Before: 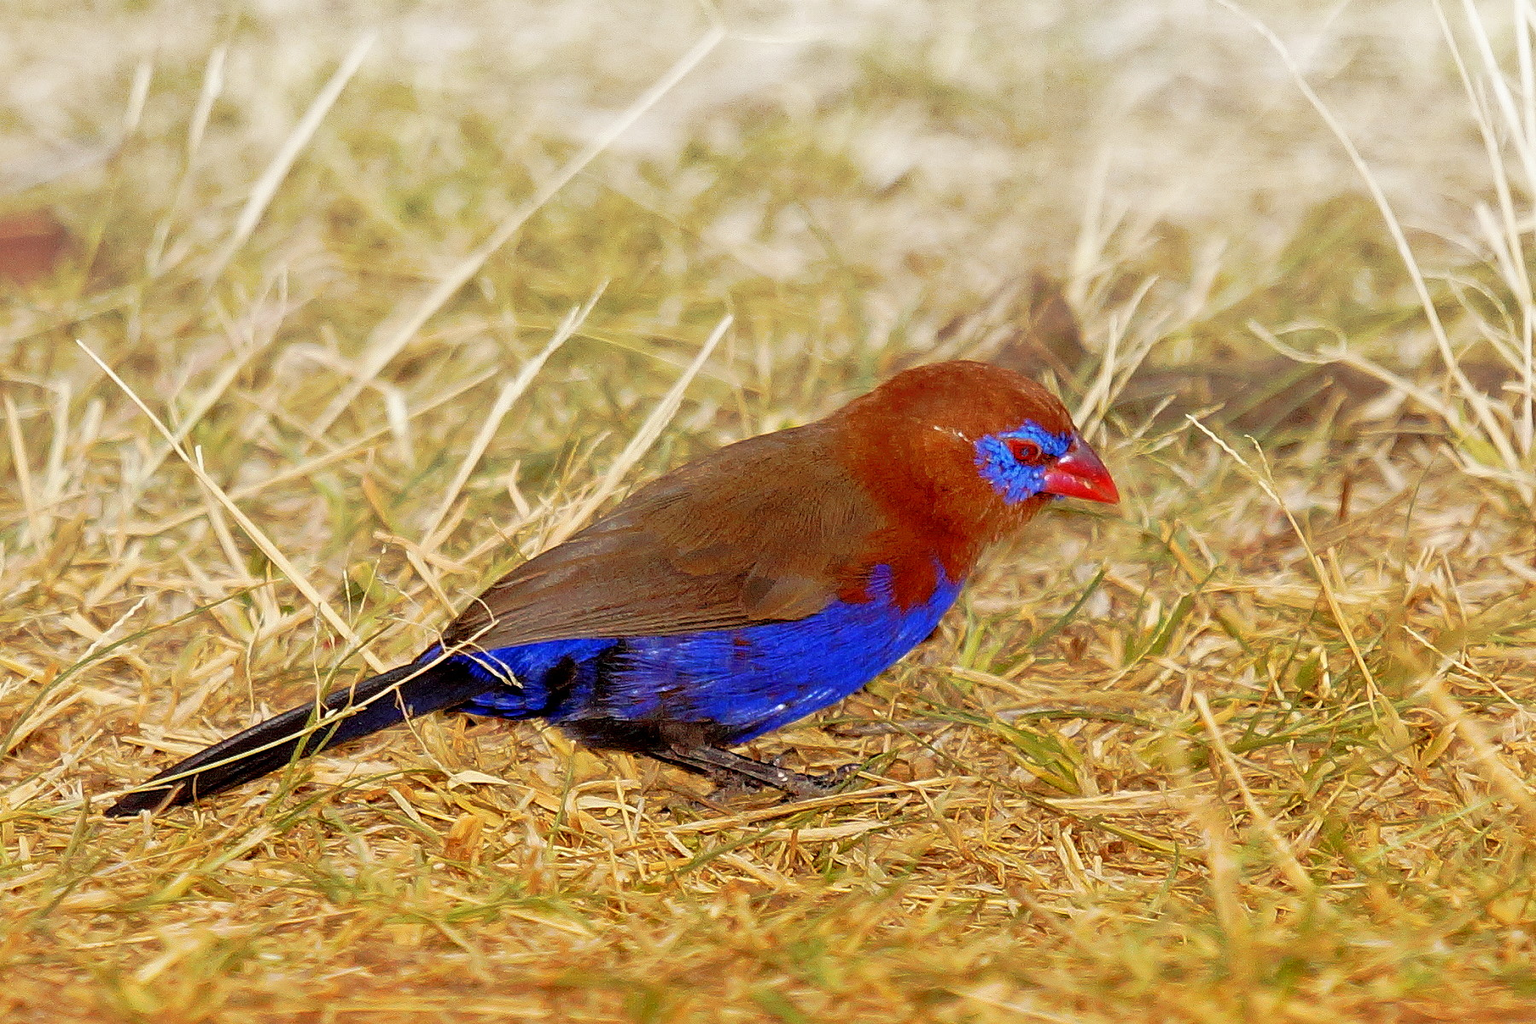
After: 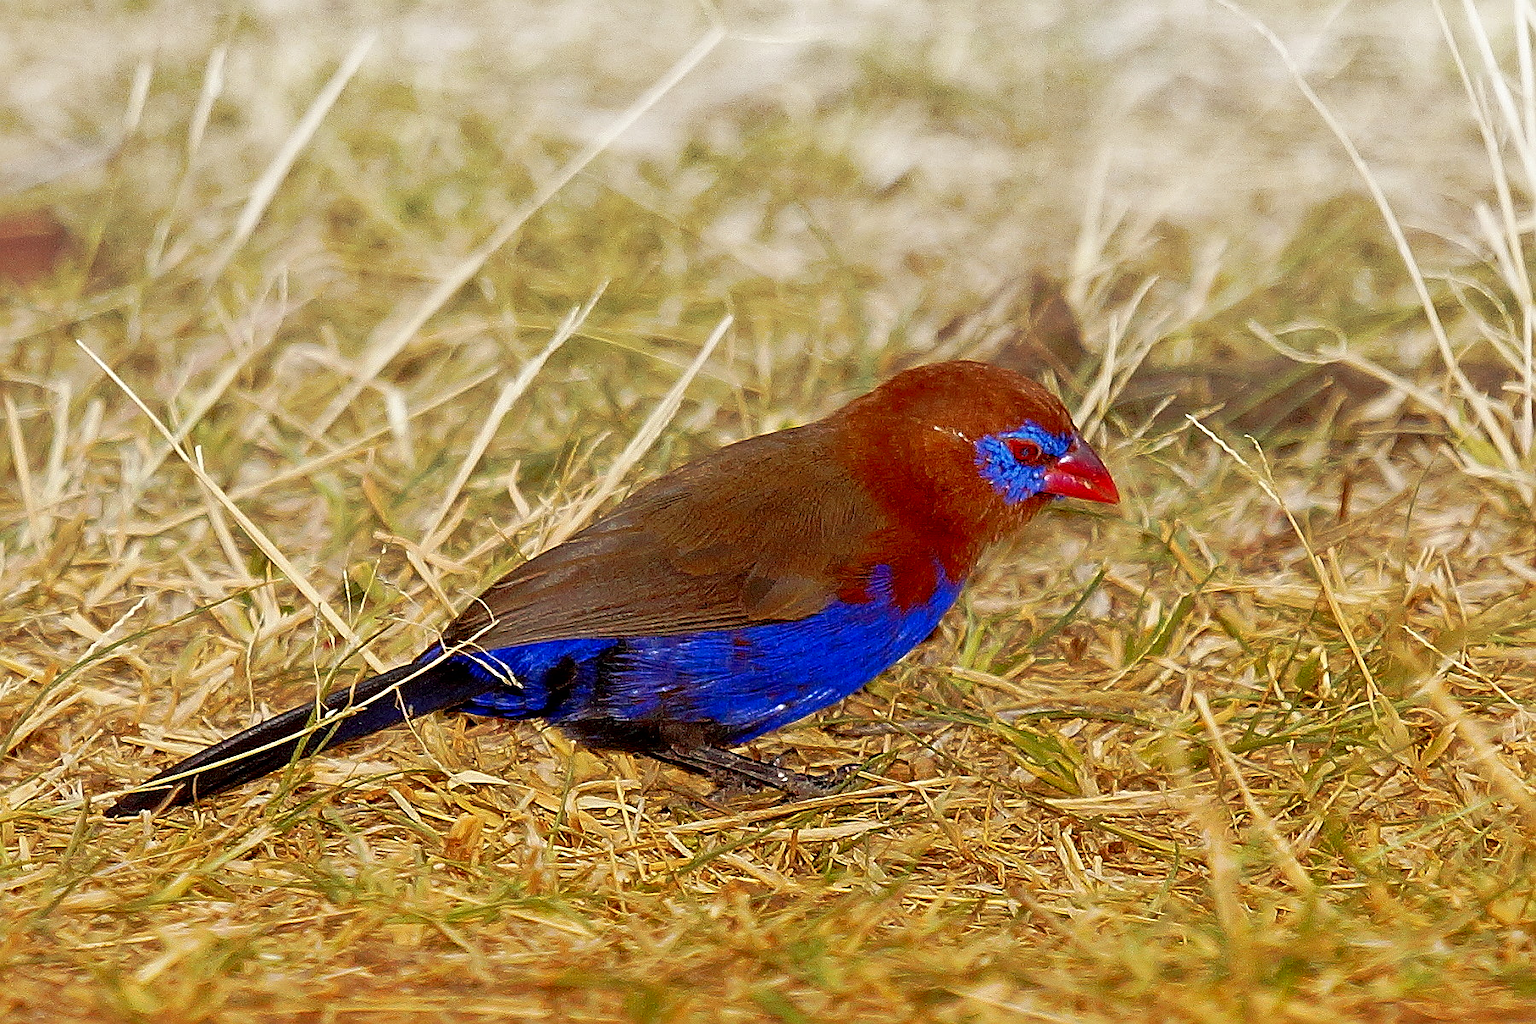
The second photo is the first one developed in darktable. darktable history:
contrast brightness saturation: brightness -0.09
sharpen: on, module defaults
